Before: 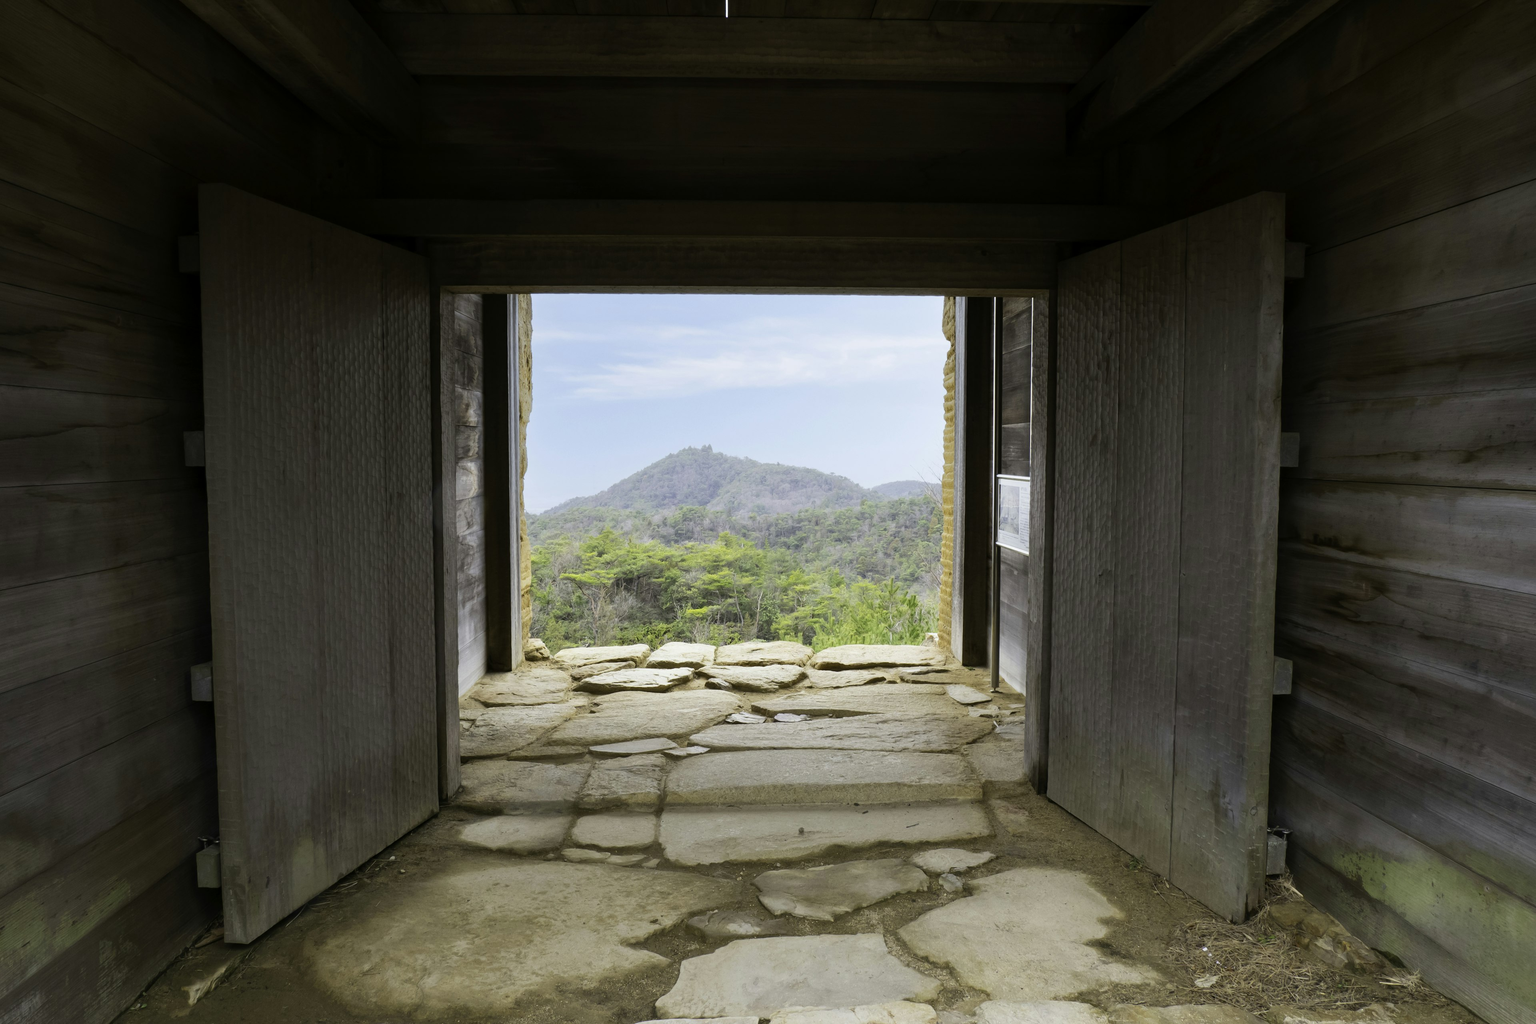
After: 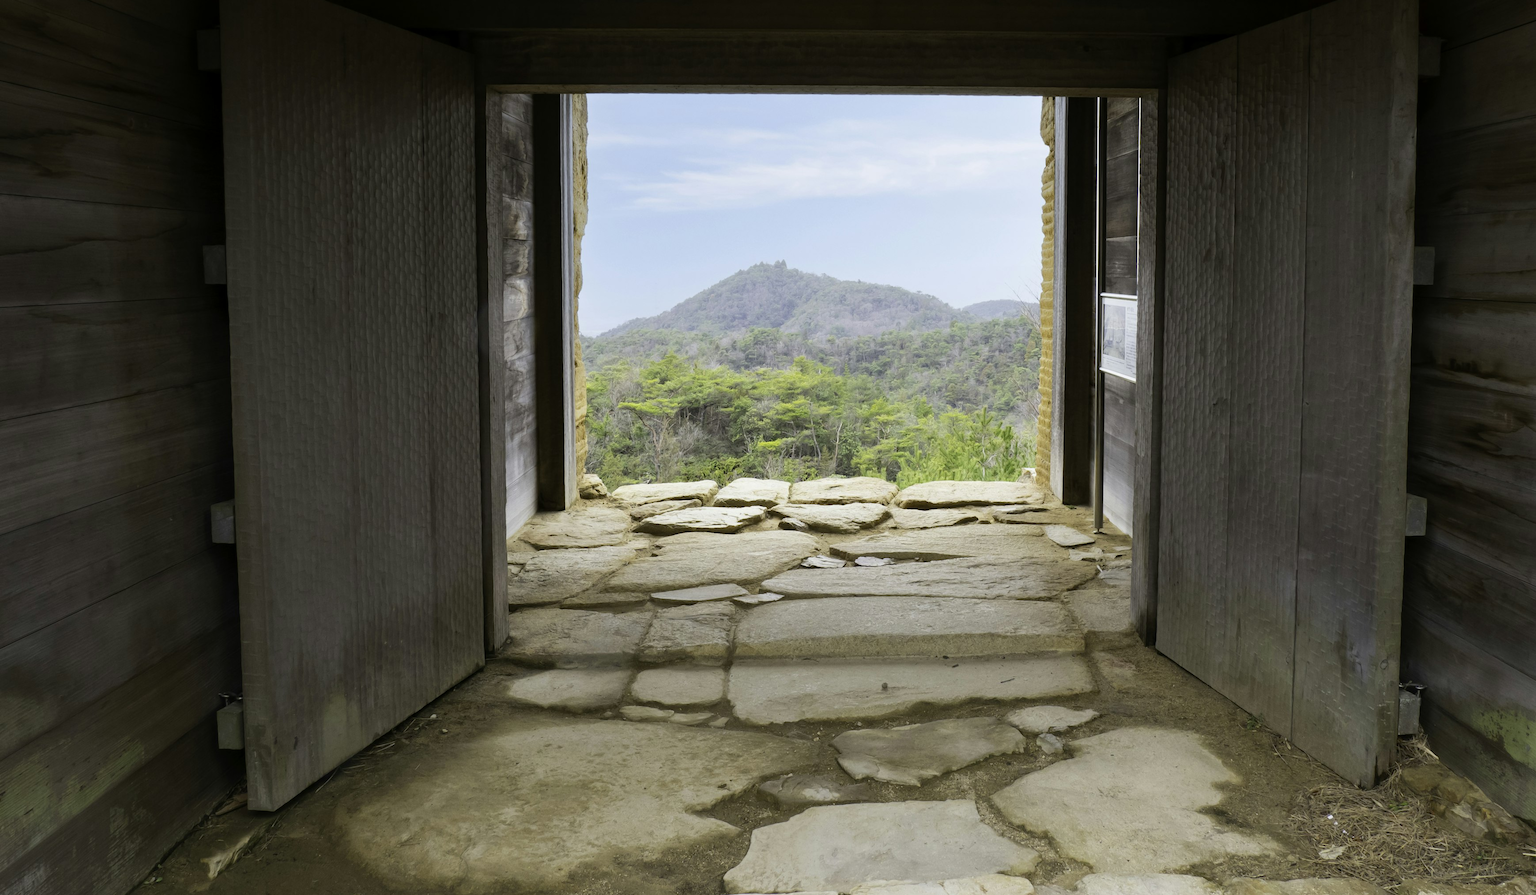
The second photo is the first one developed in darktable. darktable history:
crop: top 20.441%, right 9.39%, bottom 0.321%
